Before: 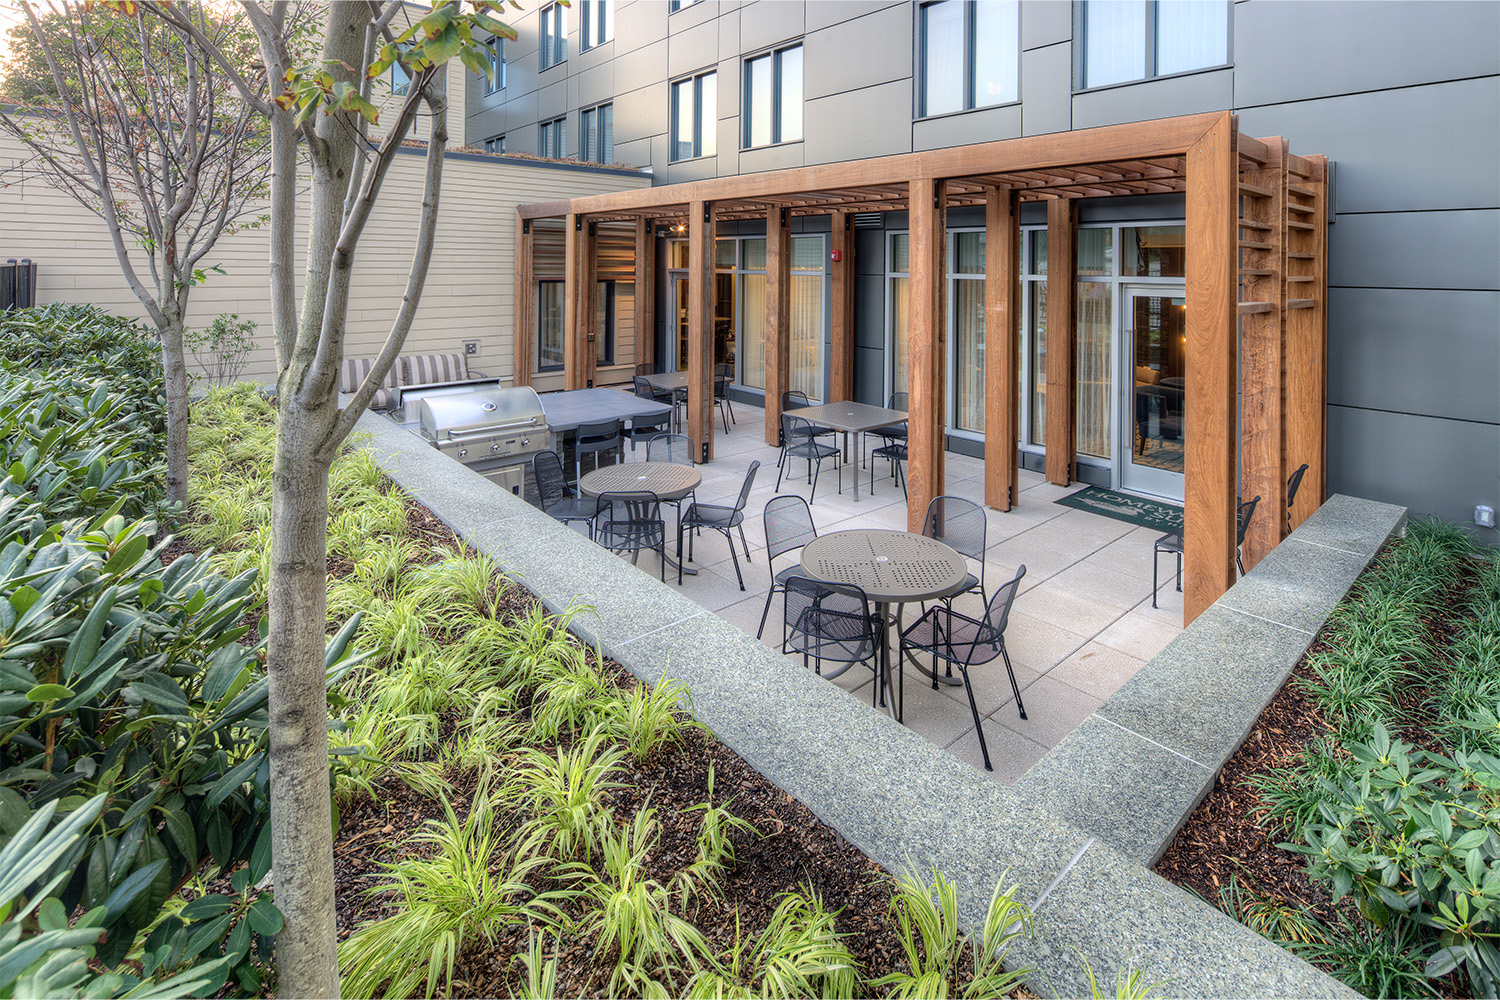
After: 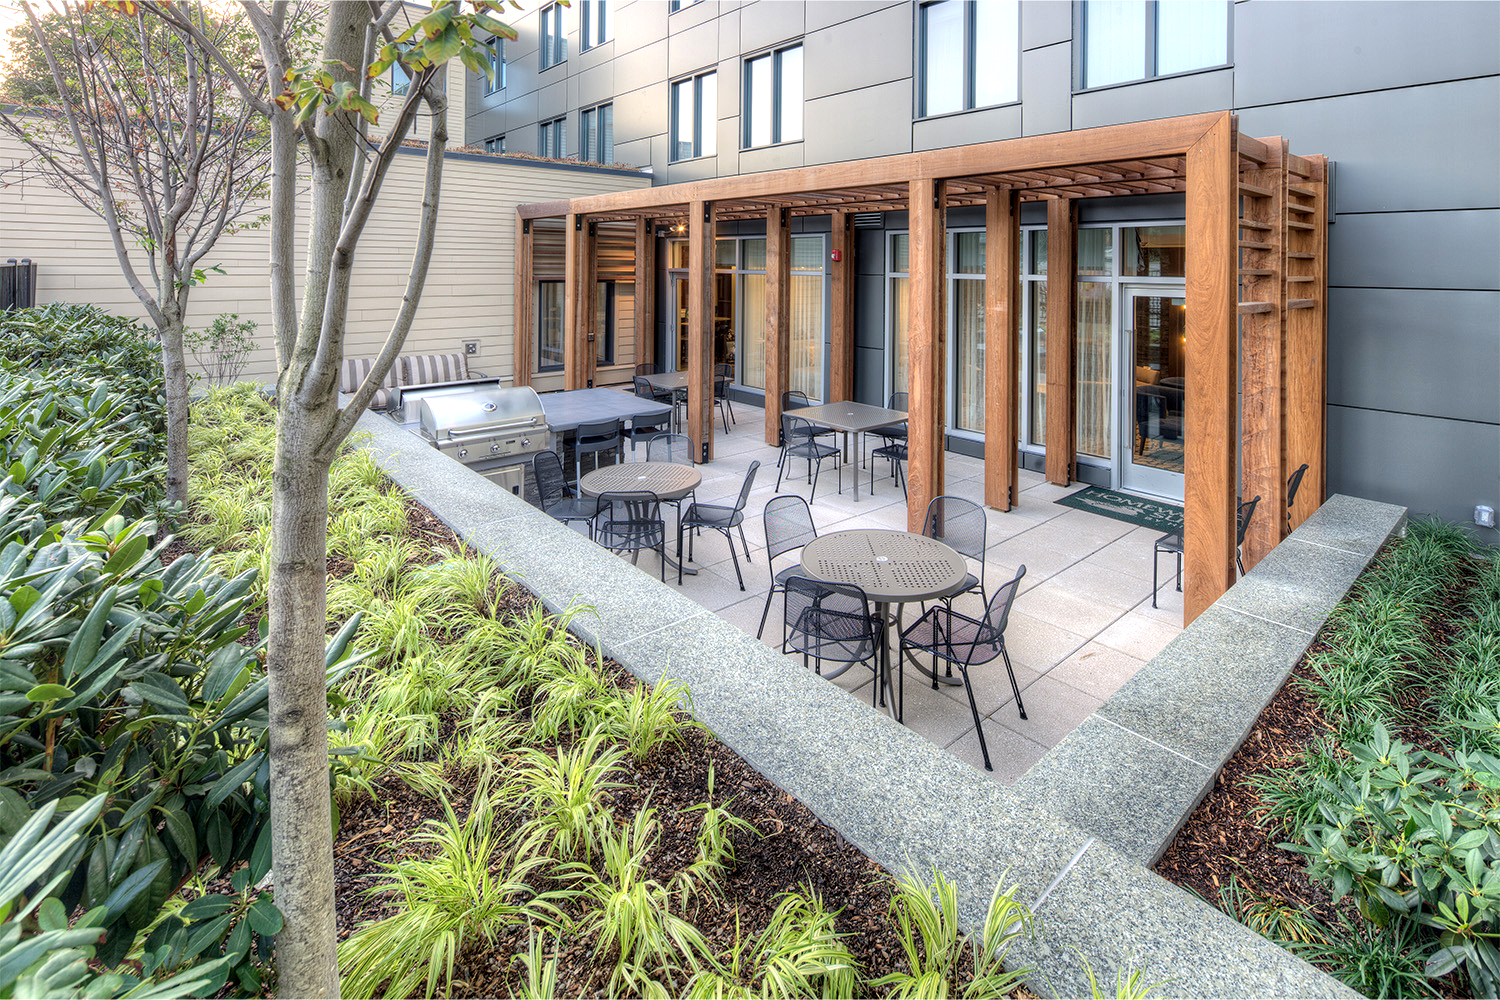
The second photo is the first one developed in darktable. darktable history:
local contrast: highlights 101%, shadows 101%, detail 120%, midtone range 0.2
exposure: exposure 0.246 EV, compensate highlight preservation false
